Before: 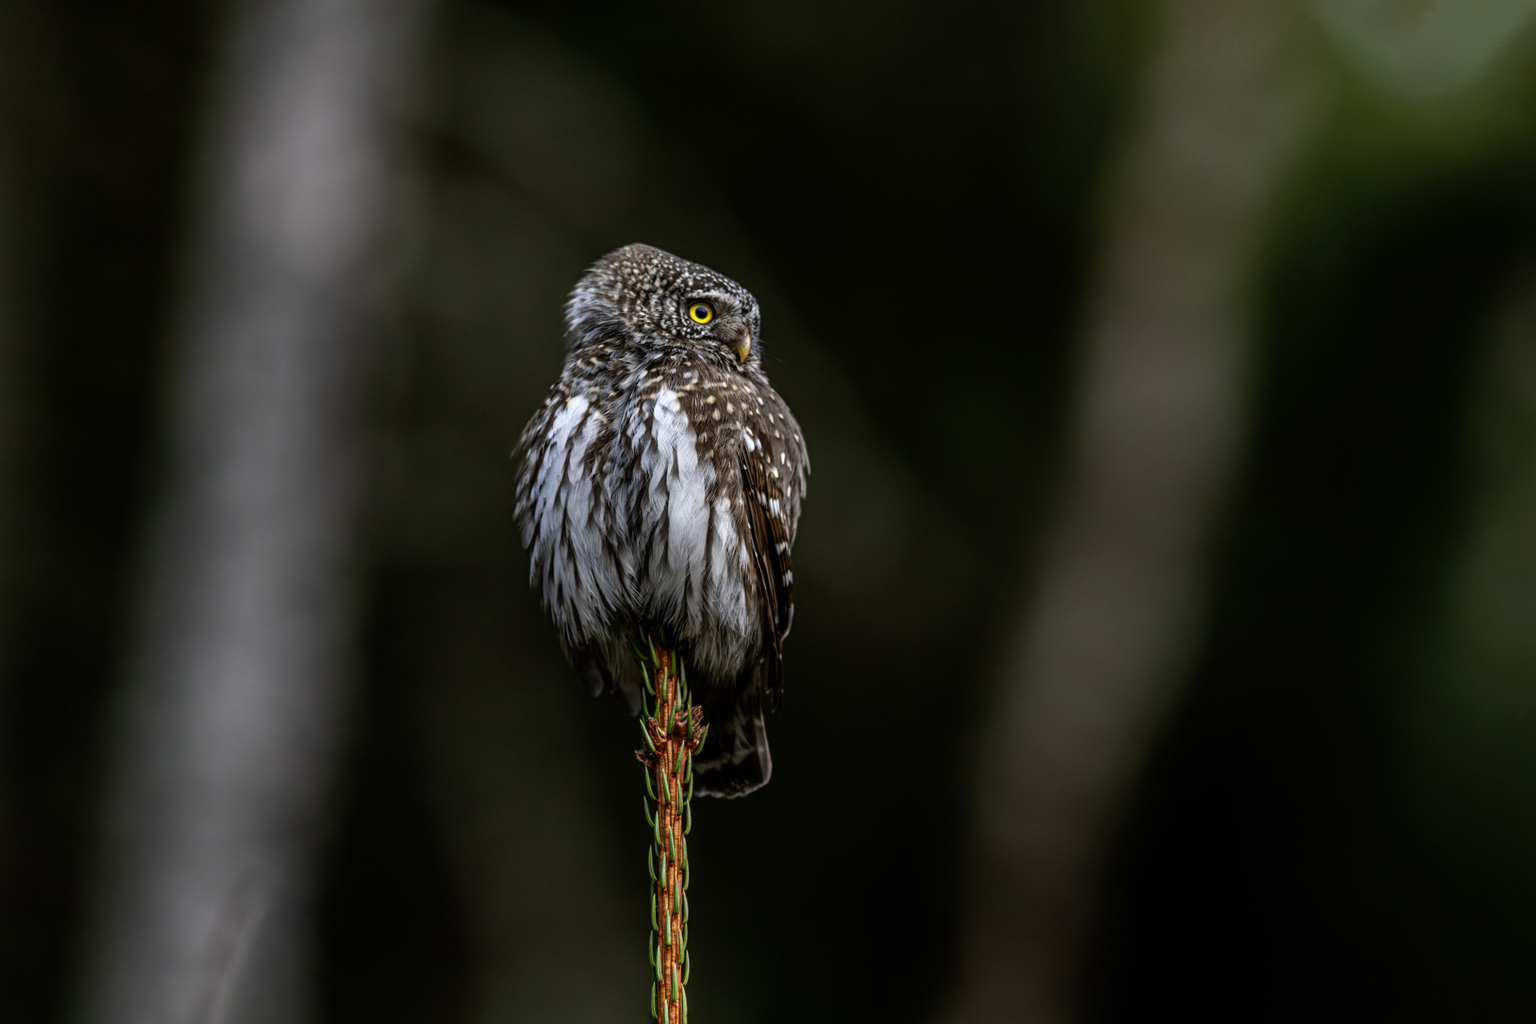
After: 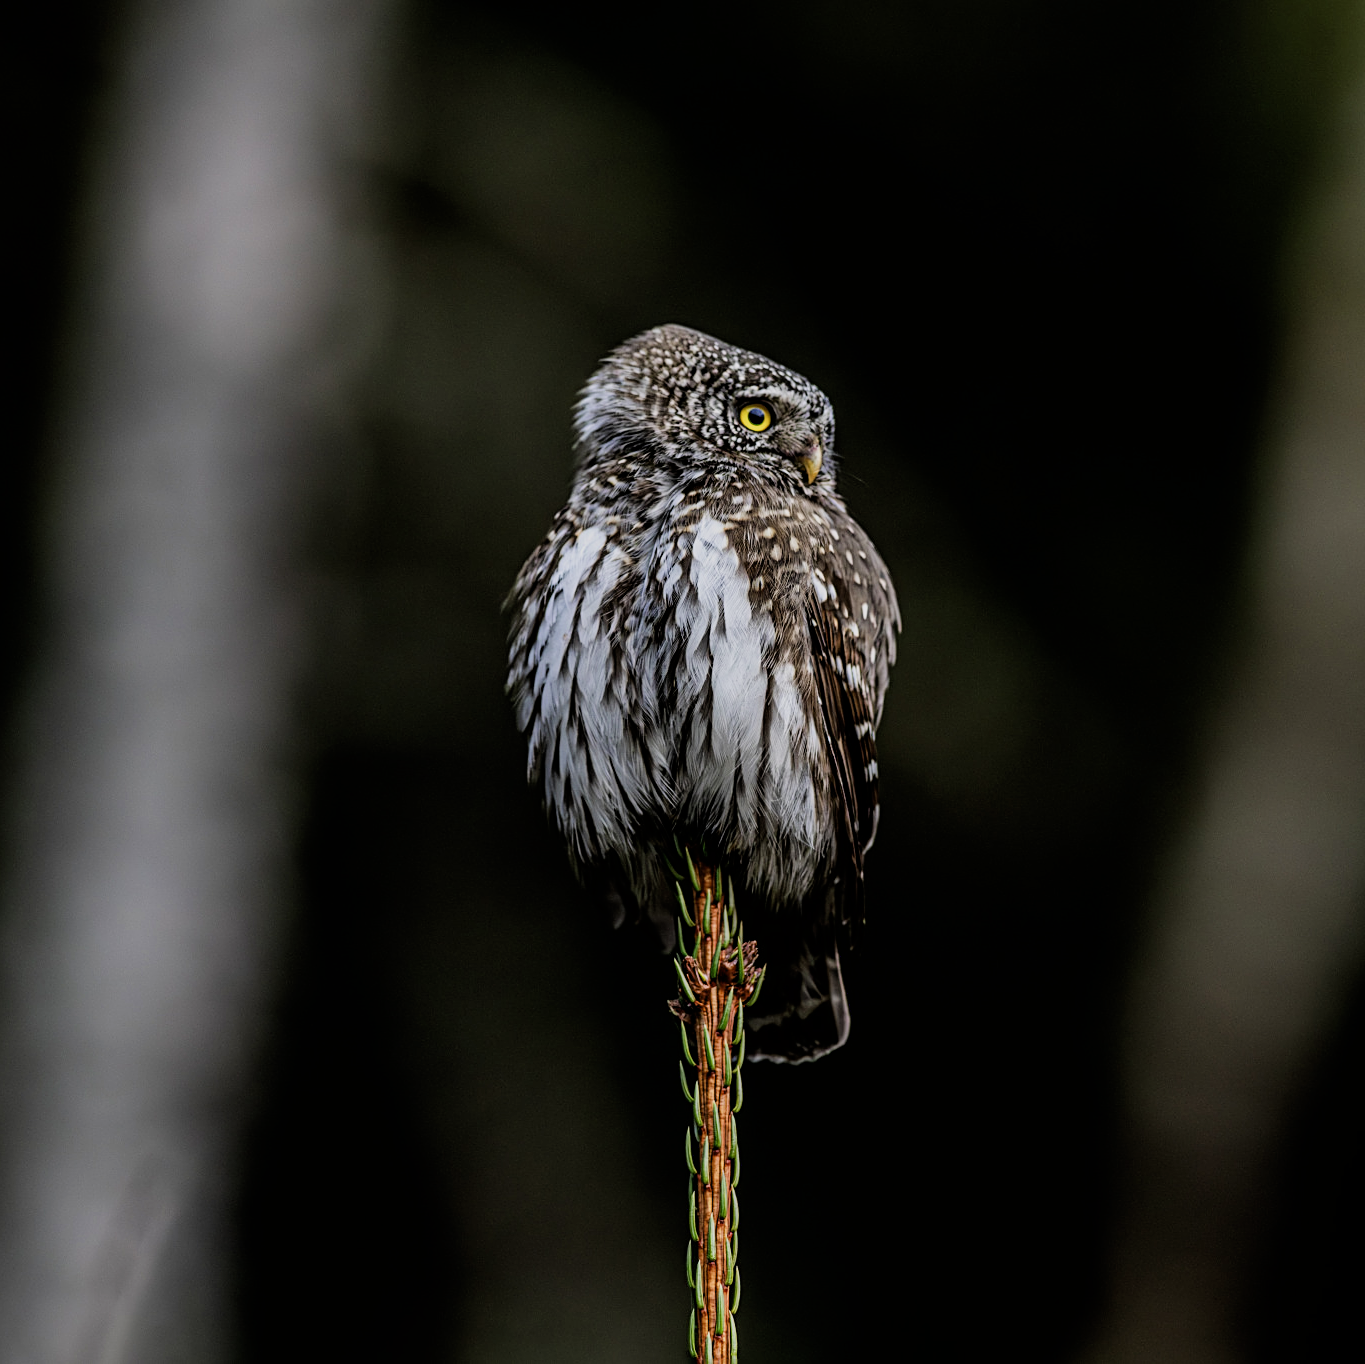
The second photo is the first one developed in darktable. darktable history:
exposure: exposure 0.507 EV, compensate highlight preservation false
tone equalizer: on, module defaults
crop and rotate: left 8.786%, right 24.548%
sharpen: on, module defaults
filmic rgb: black relative exposure -6.98 EV, white relative exposure 5.63 EV, hardness 2.86
